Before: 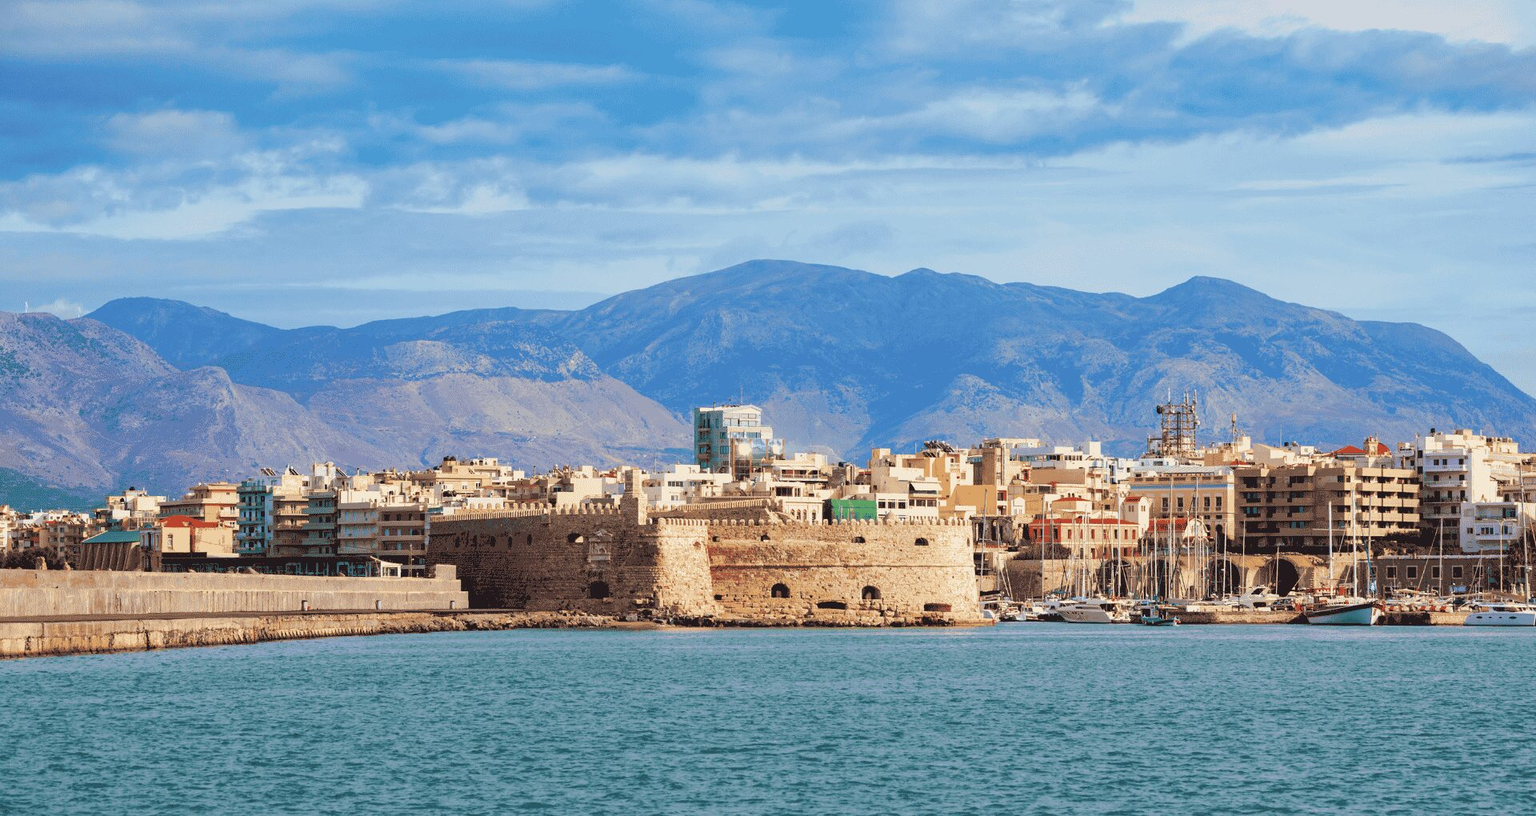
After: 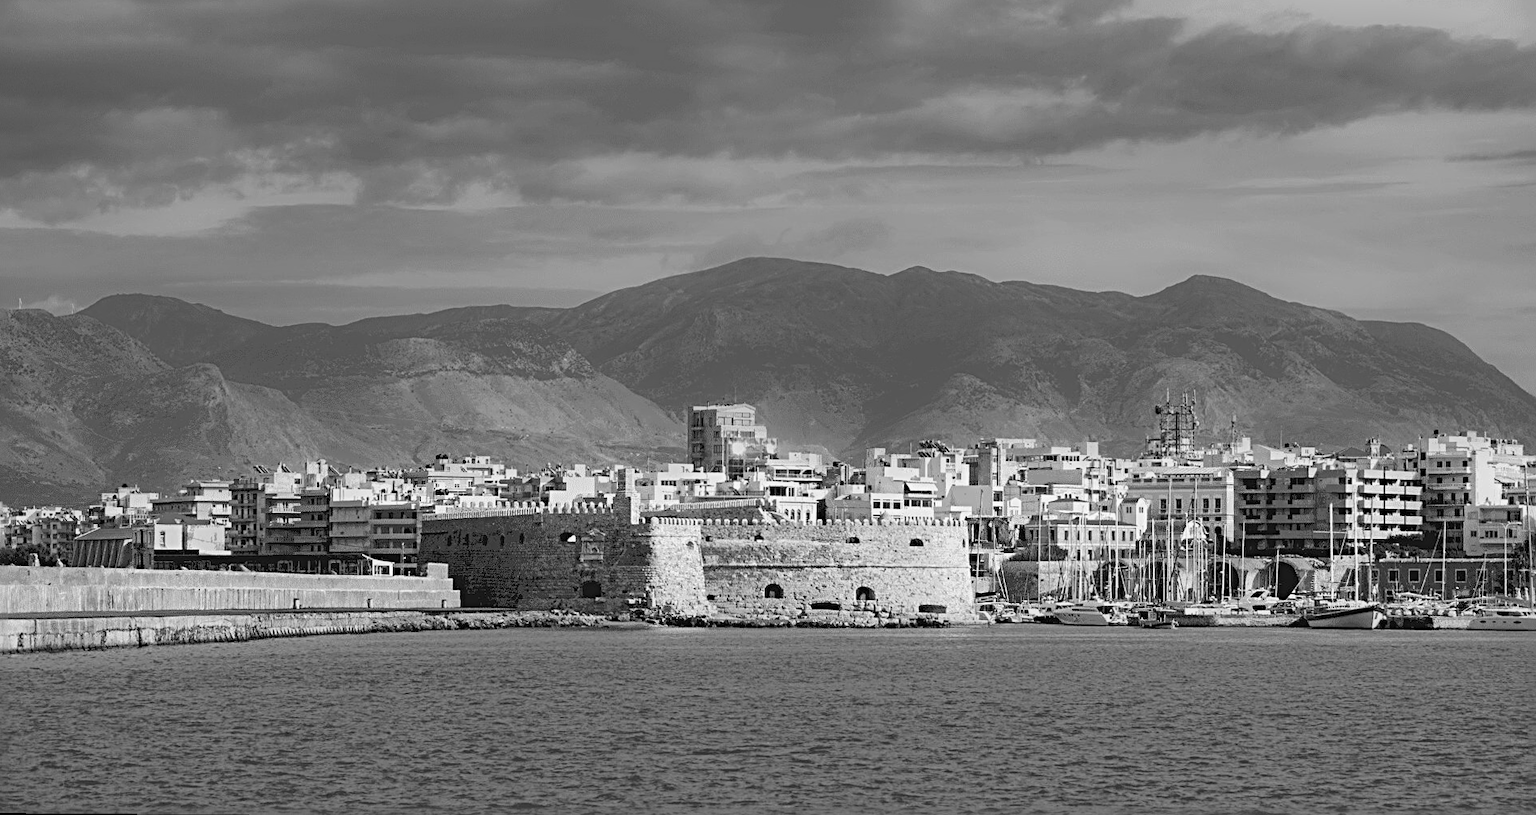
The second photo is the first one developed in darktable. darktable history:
monochrome: a 26.22, b 42.67, size 0.8
sharpen: radius 4
rotate and perspective: rotation 0.192°, lens shift (horizontal) -0.015, crop left 0.005, crop right 0.996, crop top 0.006, crop bottom 0.99
velvia: strength 75%
